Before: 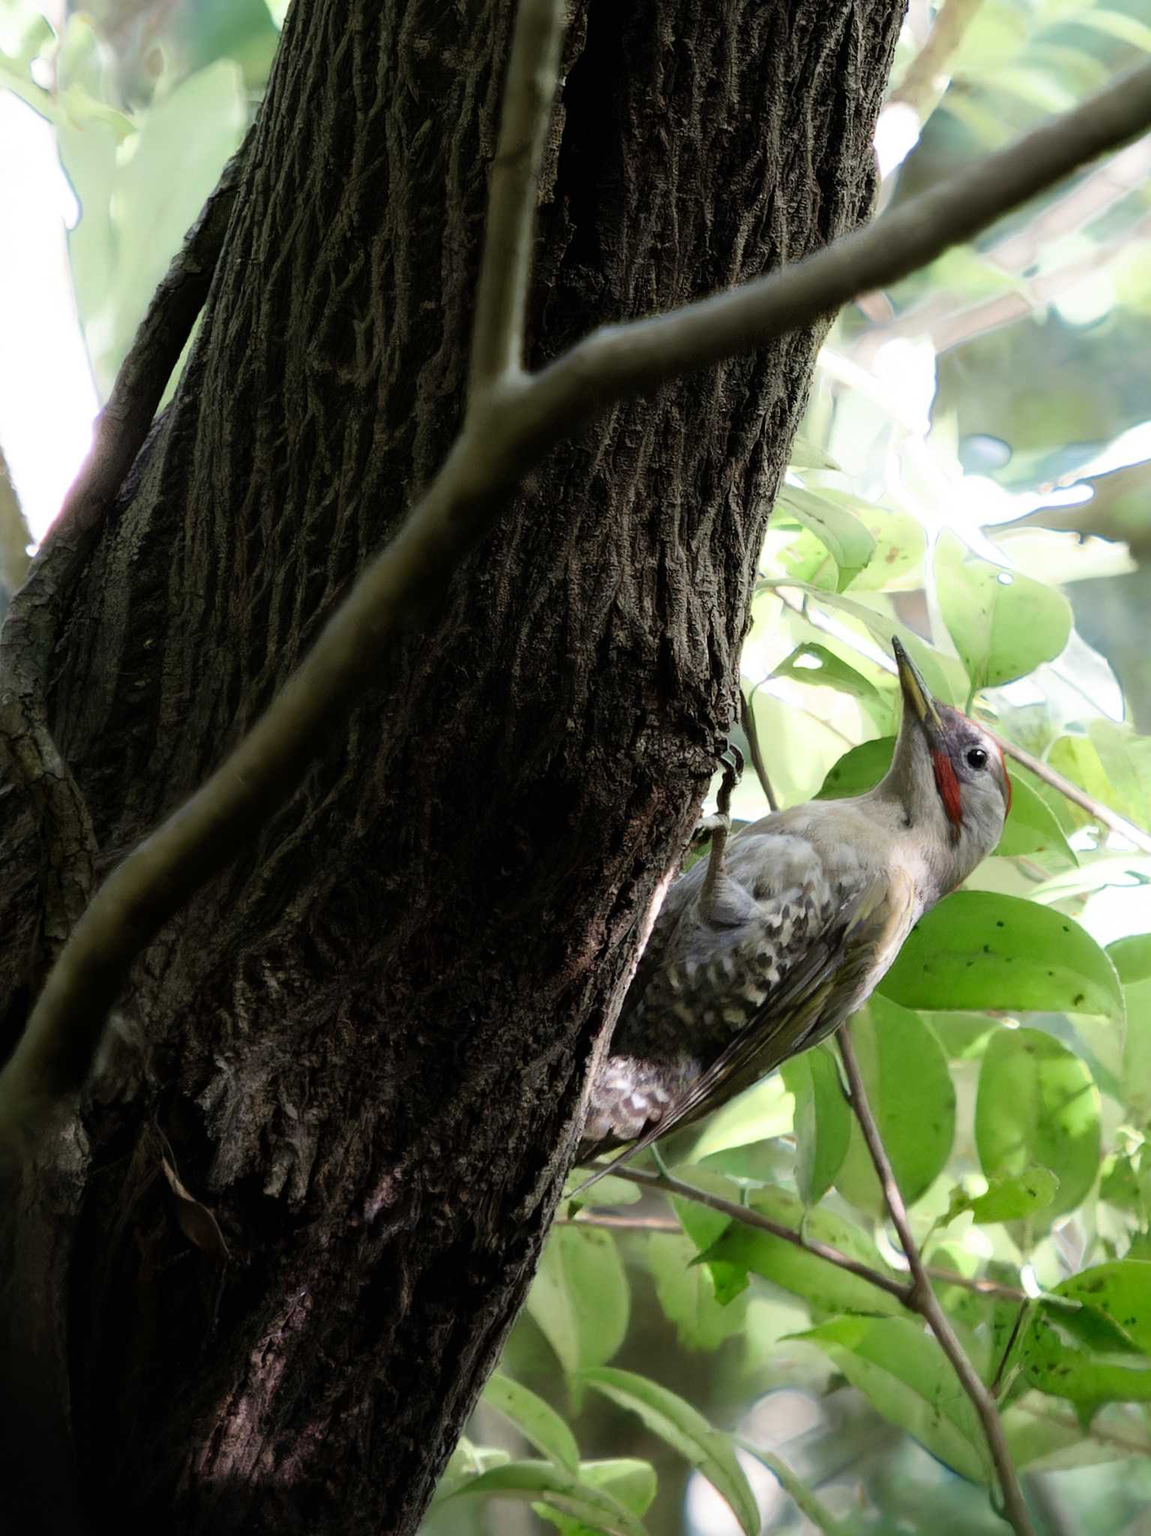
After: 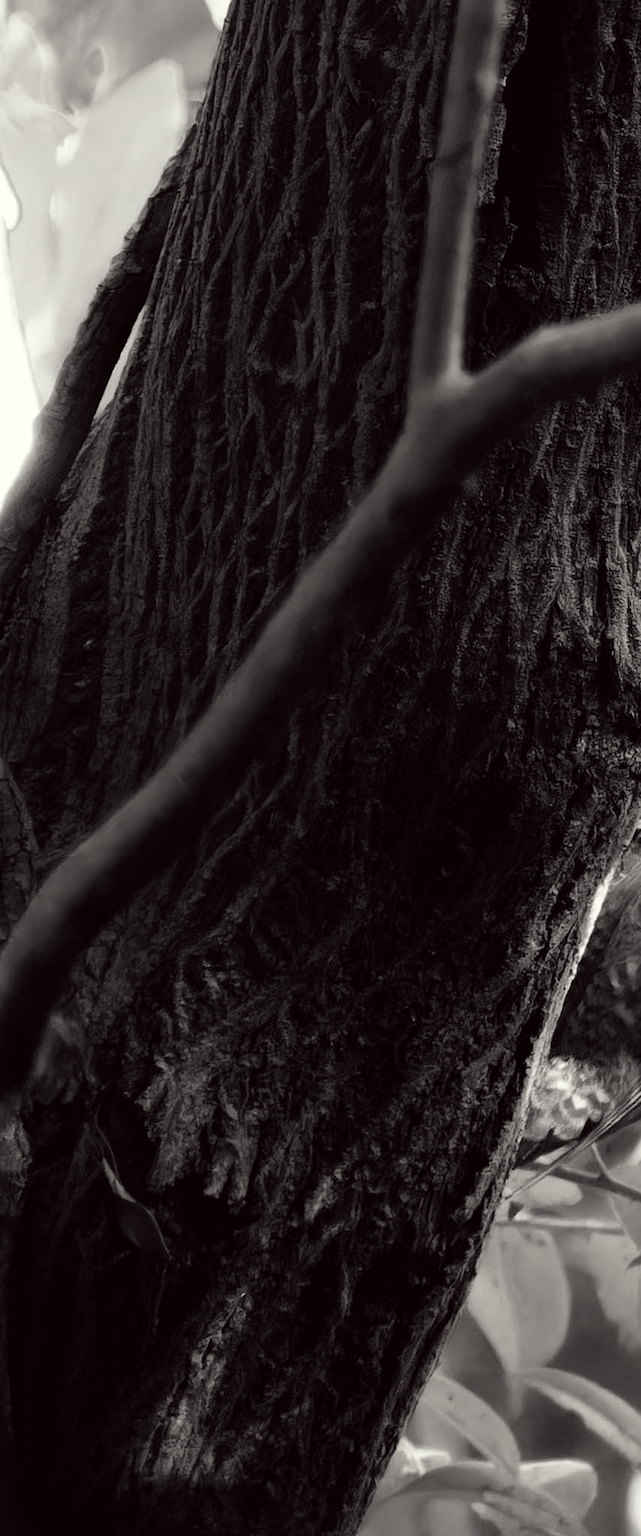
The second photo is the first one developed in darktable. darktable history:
crop: left 5.262%, right 38.992%
contrast brightness saturation: saturation -0.989
color correction: highlights a* -1.05, highlights b* 4.6, shadows a* 3.63
